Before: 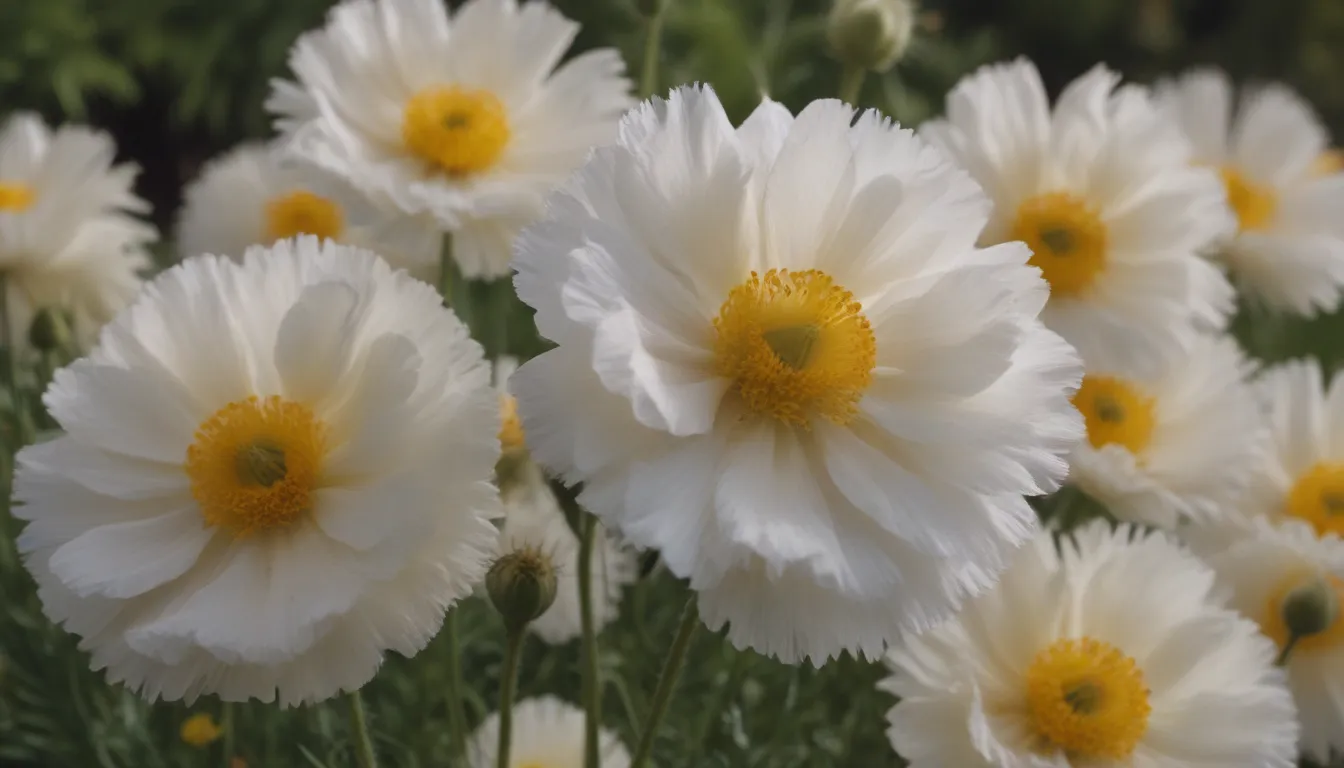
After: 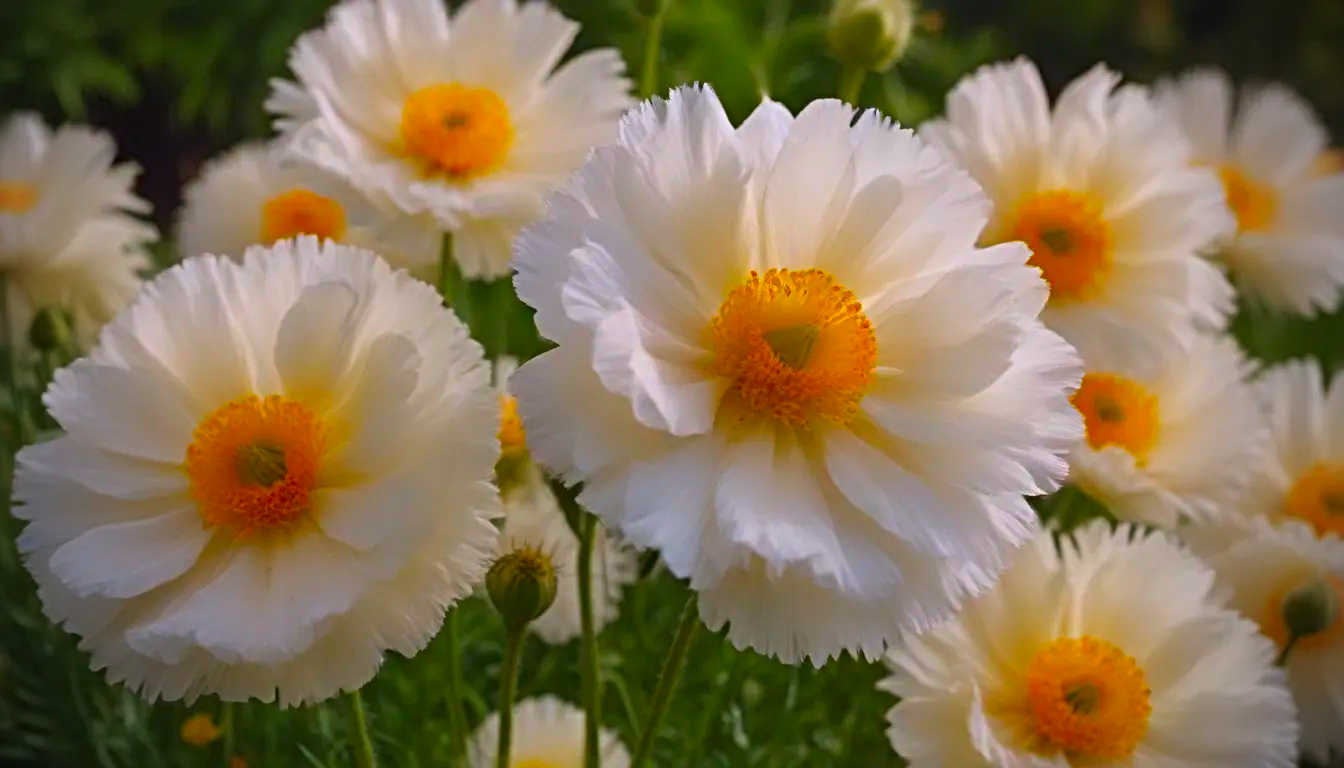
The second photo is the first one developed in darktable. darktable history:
color correction: highlights a* 1.59, highlights b* -1.7, saturation 2.48
sharpen: radius 4.883
vignetting: fall-off start 75%, brightness -0.692, width/height ratio 1.084
